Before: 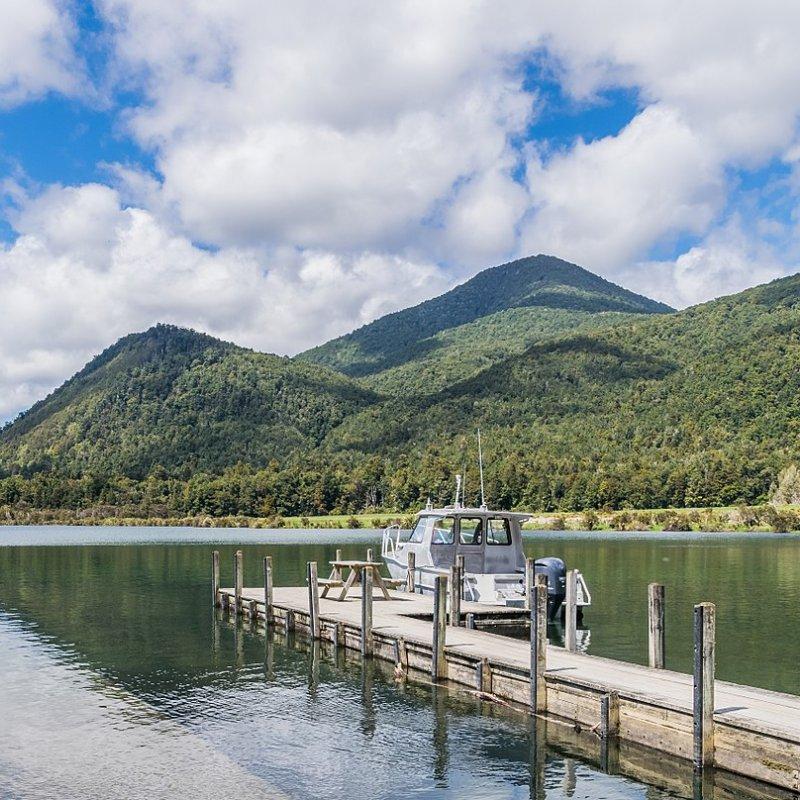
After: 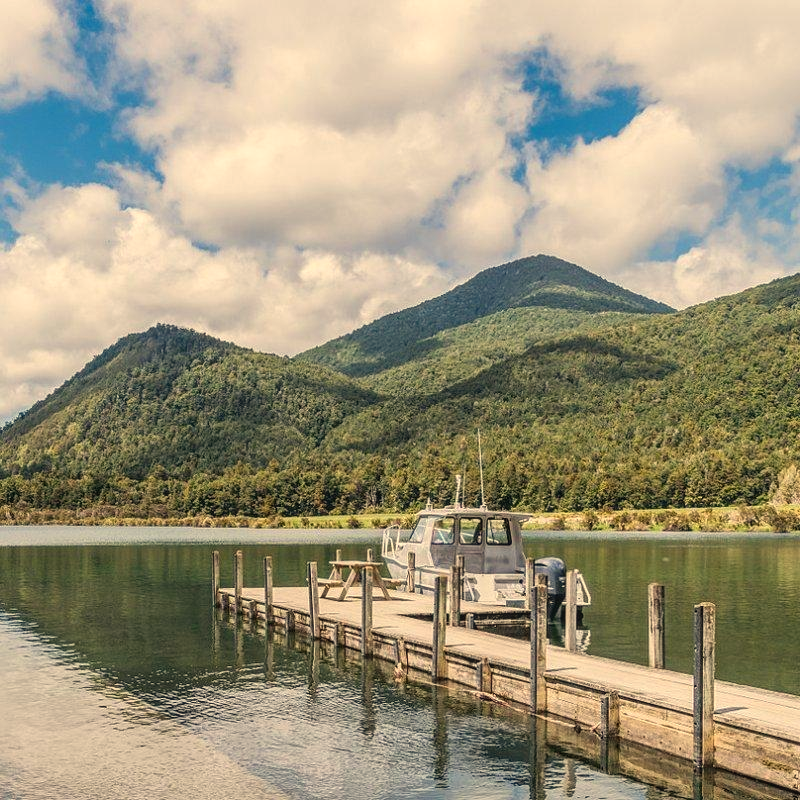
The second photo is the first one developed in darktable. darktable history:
white balance: red 1.123, blue 0.83
local contrast: detail 110%
